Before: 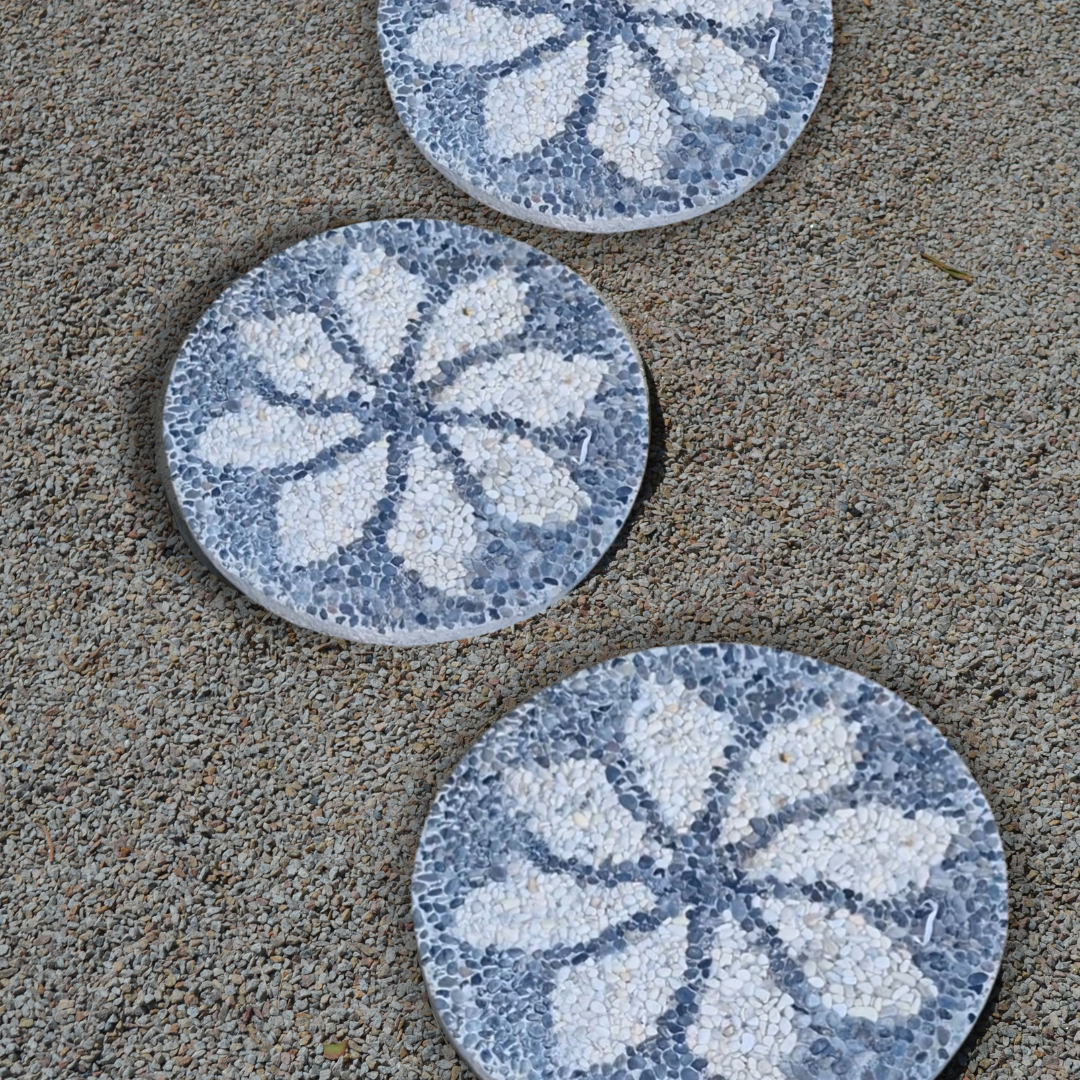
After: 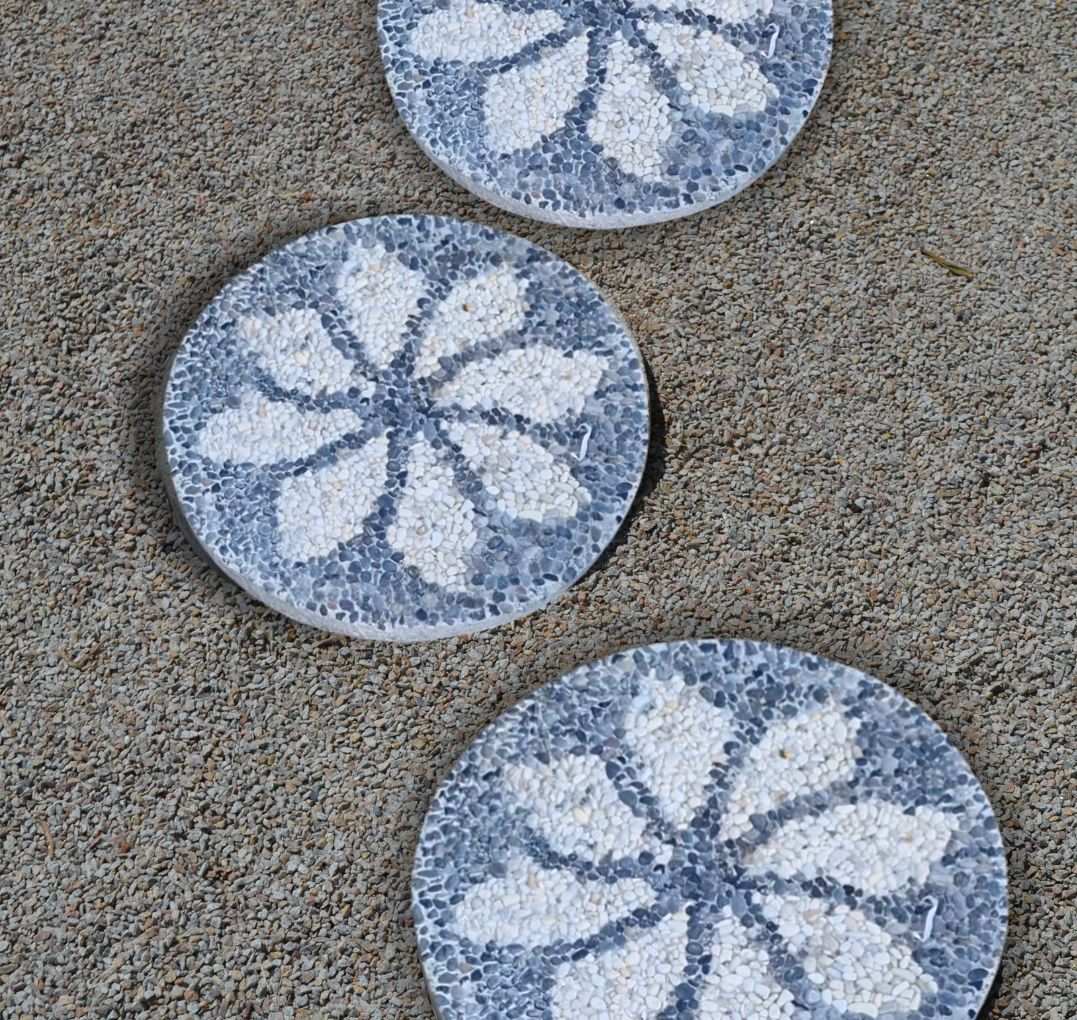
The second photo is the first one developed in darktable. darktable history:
levels: levels [0, 0.492, 0.984]
crop: top 0.448%, right 0.264%, bottom 5.045%
